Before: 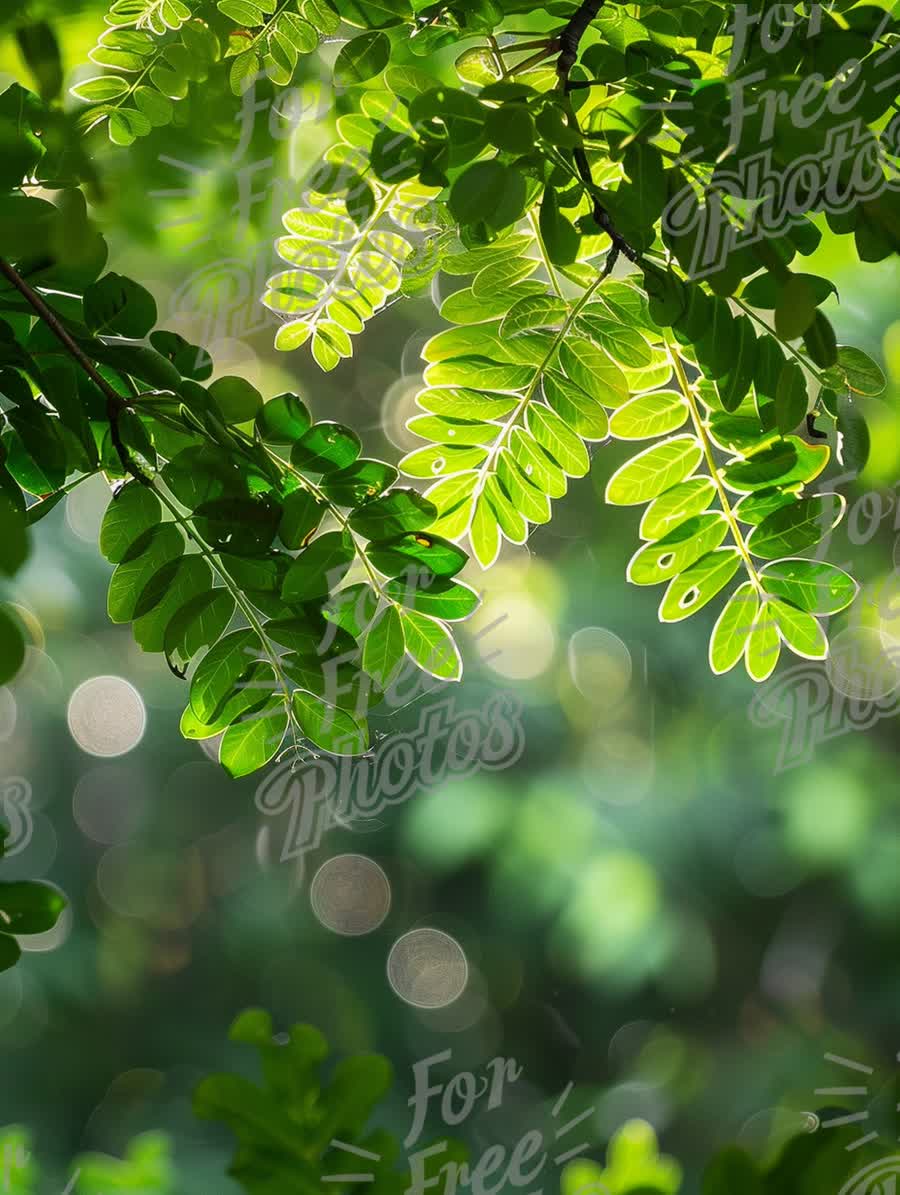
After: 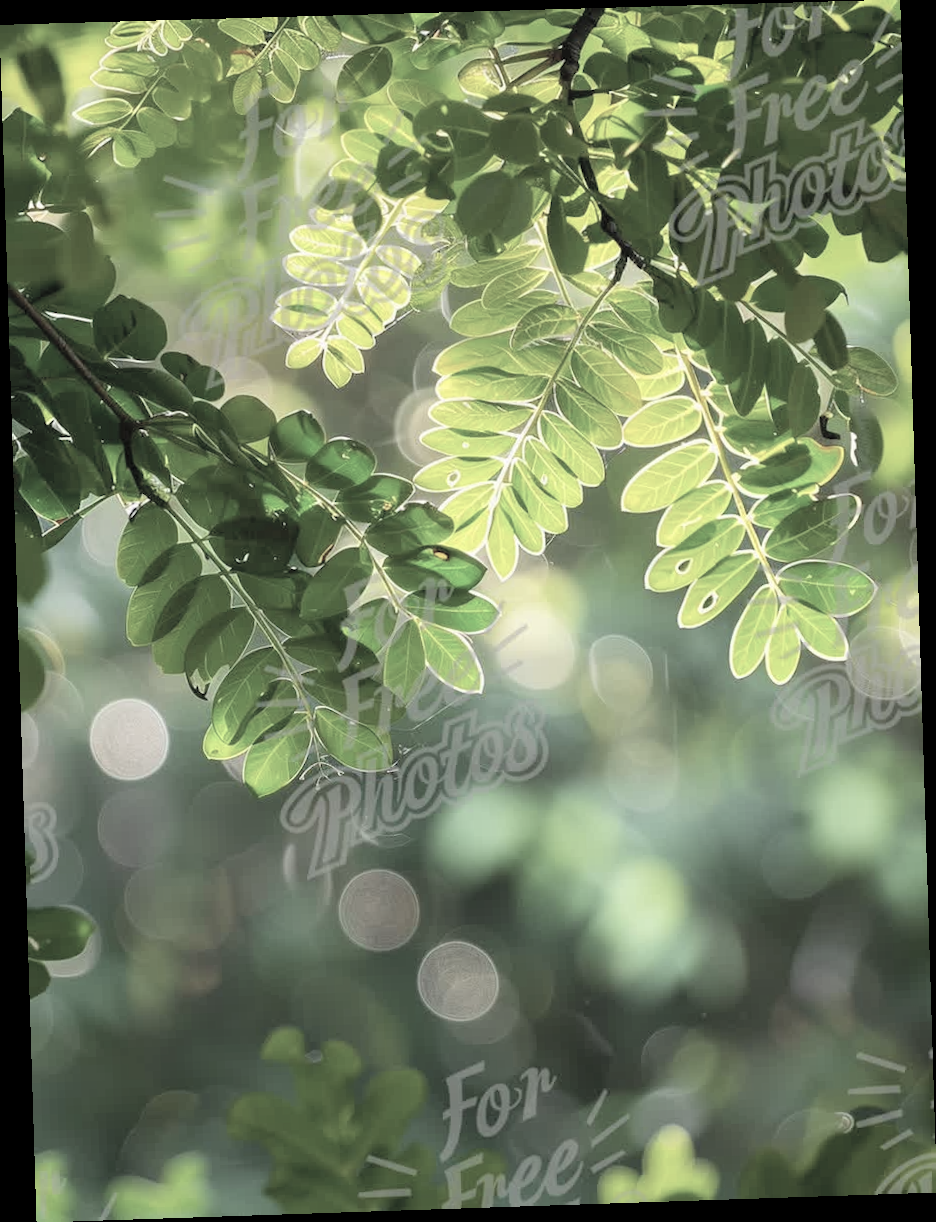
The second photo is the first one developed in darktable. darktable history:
rotate and perspective: rotation -1.77°, lens shift (horizontal) 0.004, automatic cropping off
contrast brightness saturation: brightness 0.18, saturation -0.5
